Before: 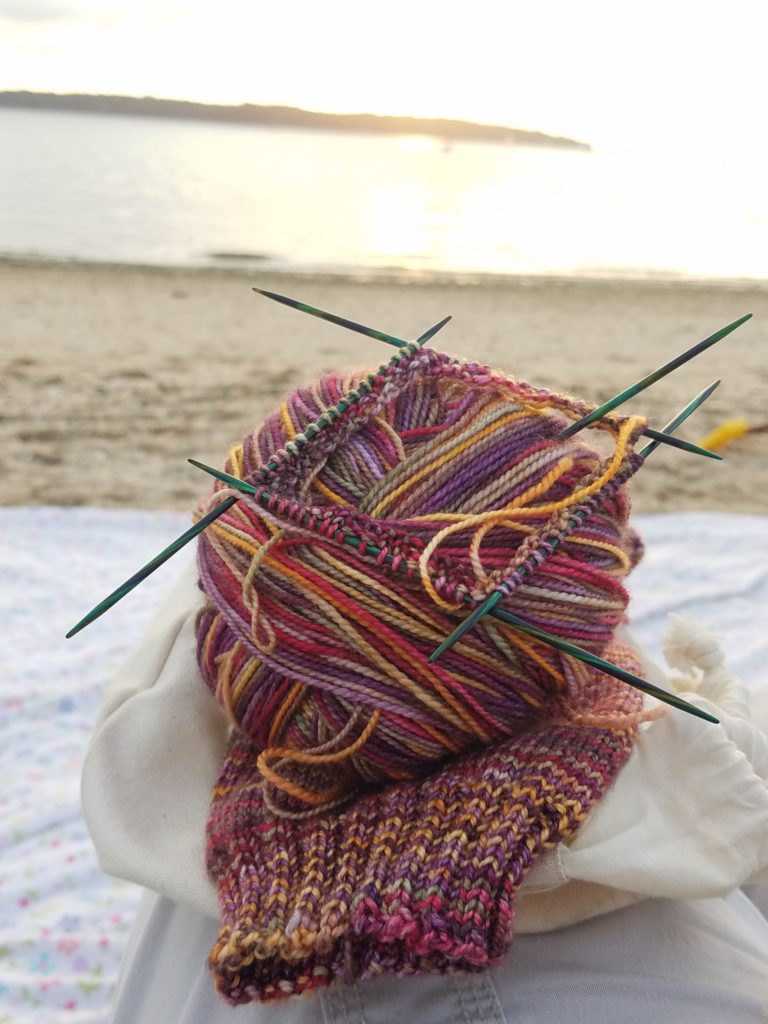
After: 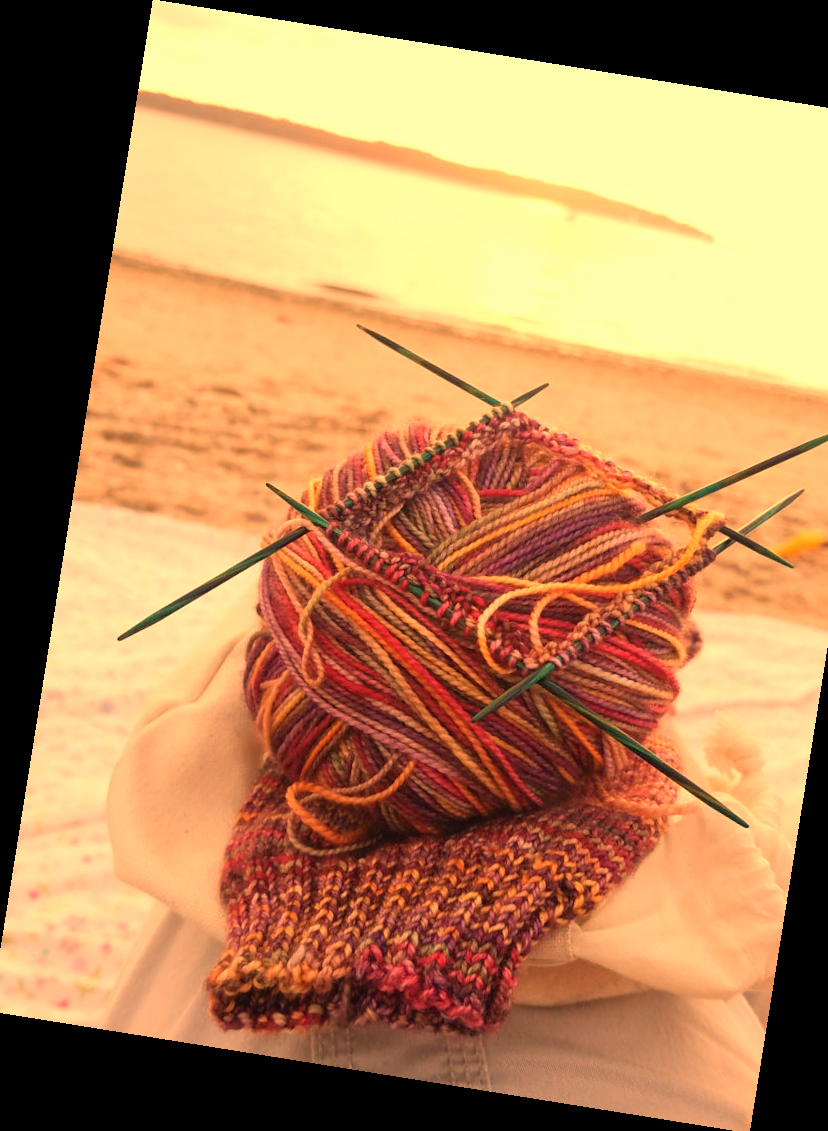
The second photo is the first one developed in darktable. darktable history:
crop and rotate: left 1.088%, right 8.807%
white balance: red 1.467, blue 0.684
rotate and perspective: rotation 9.12°, automatic cropping off
